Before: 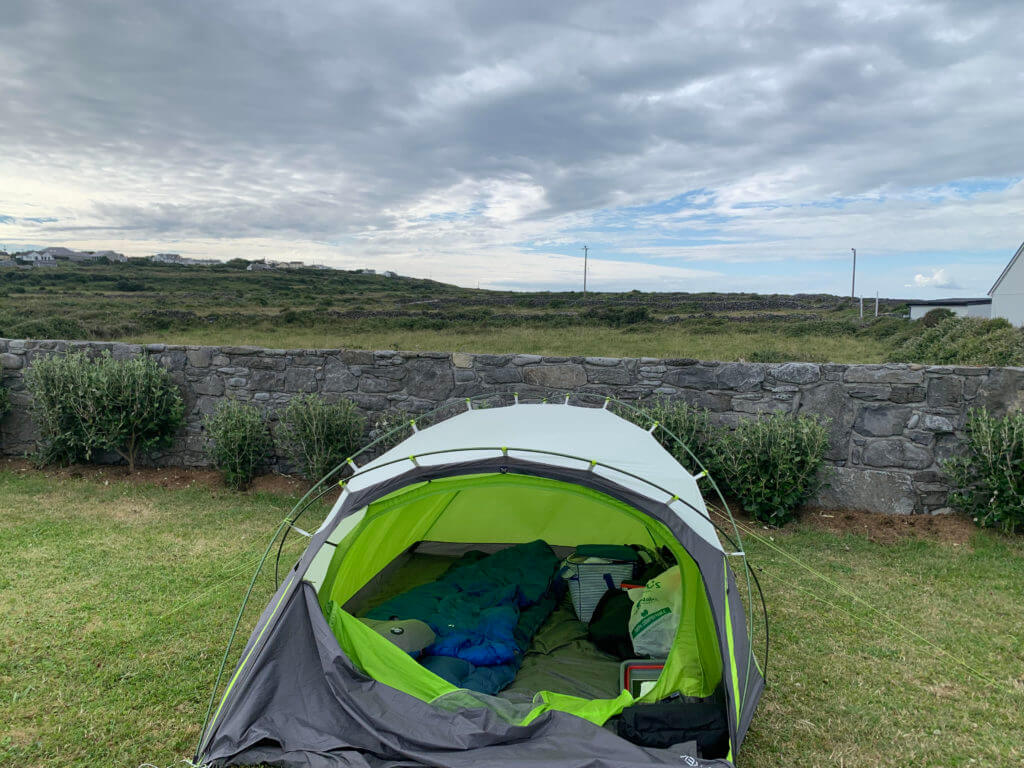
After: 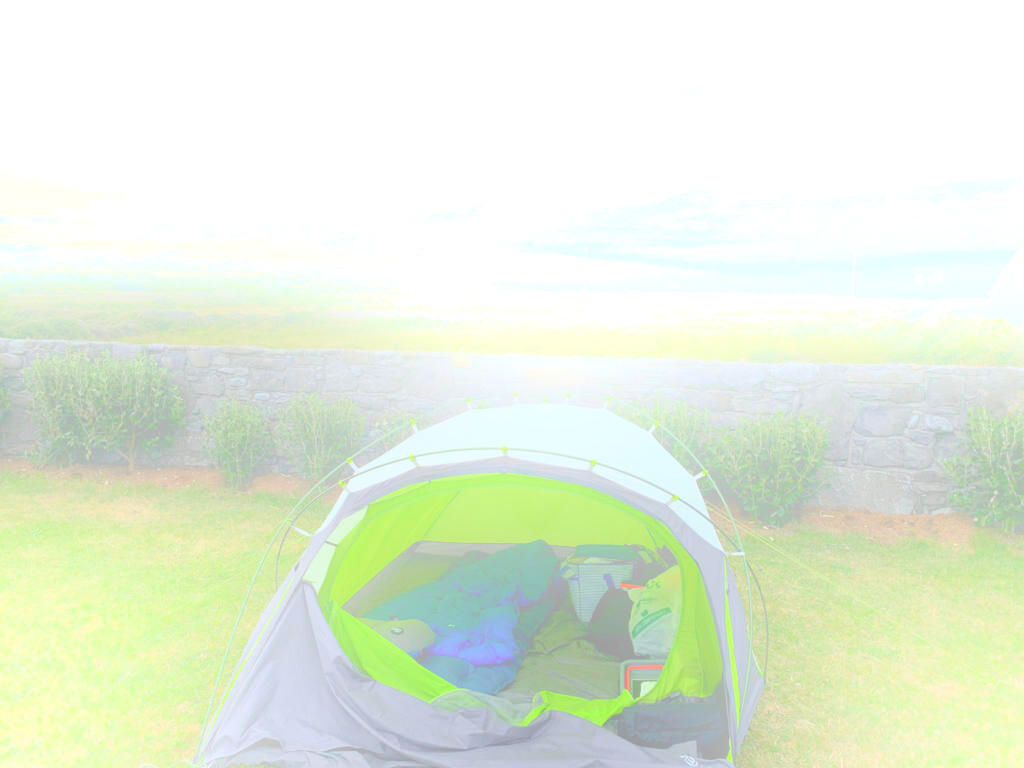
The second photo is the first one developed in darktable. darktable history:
exposure: black level correction 0.001, compensate highlight preservation false
bloom: size 25%, threshold 5%, strength 90%
